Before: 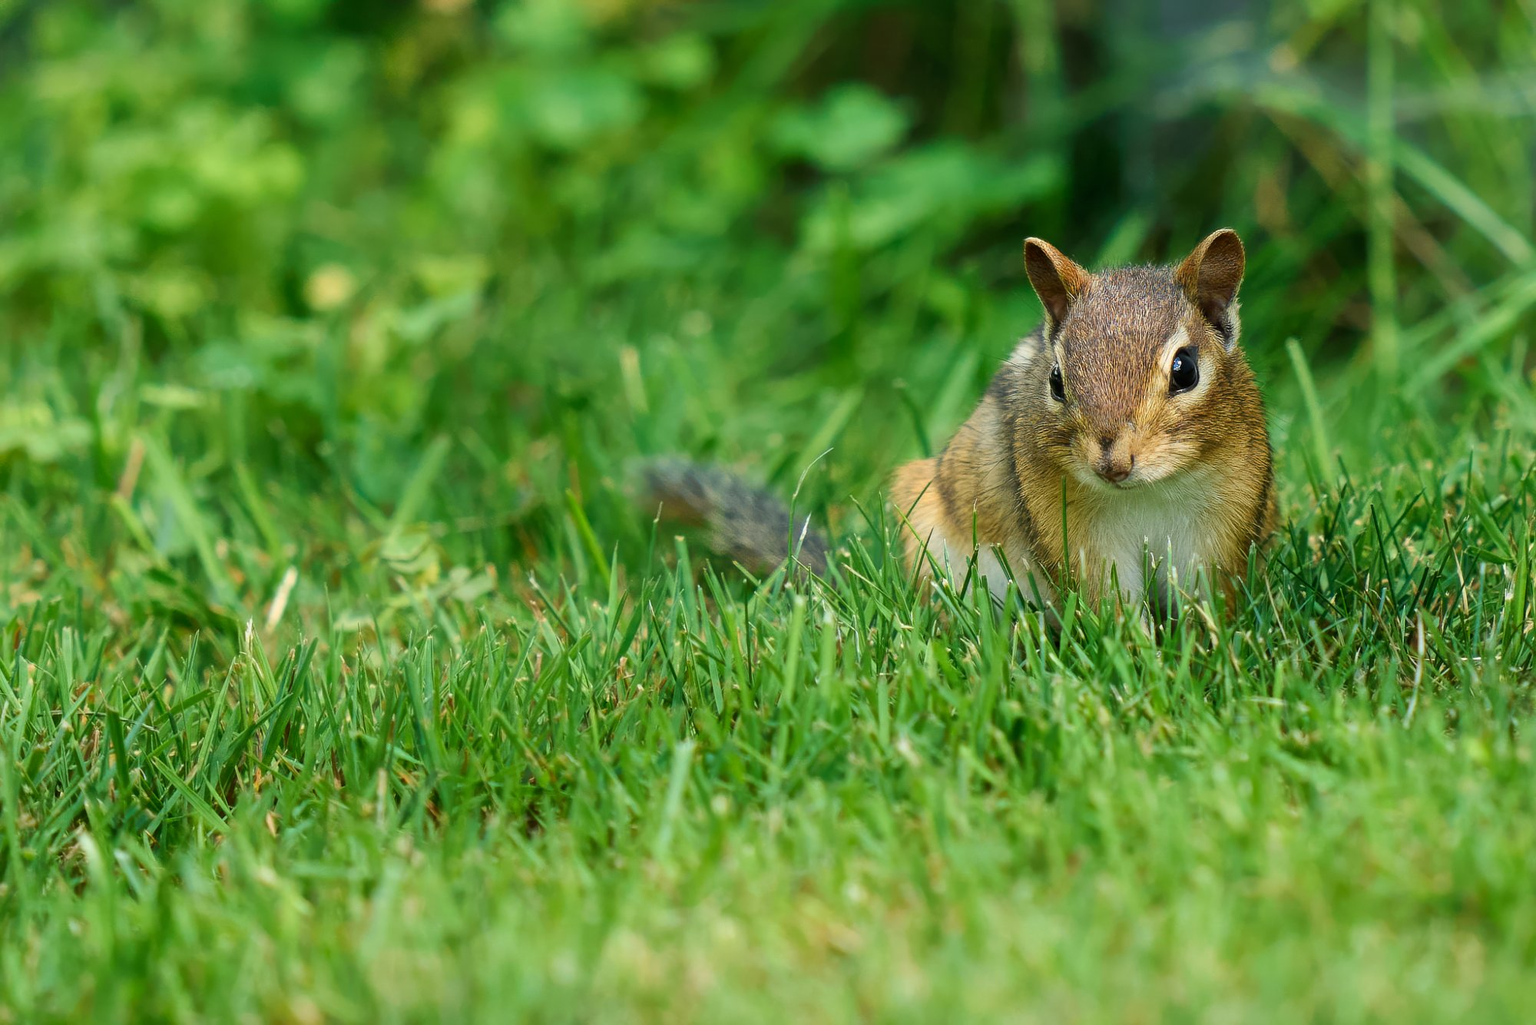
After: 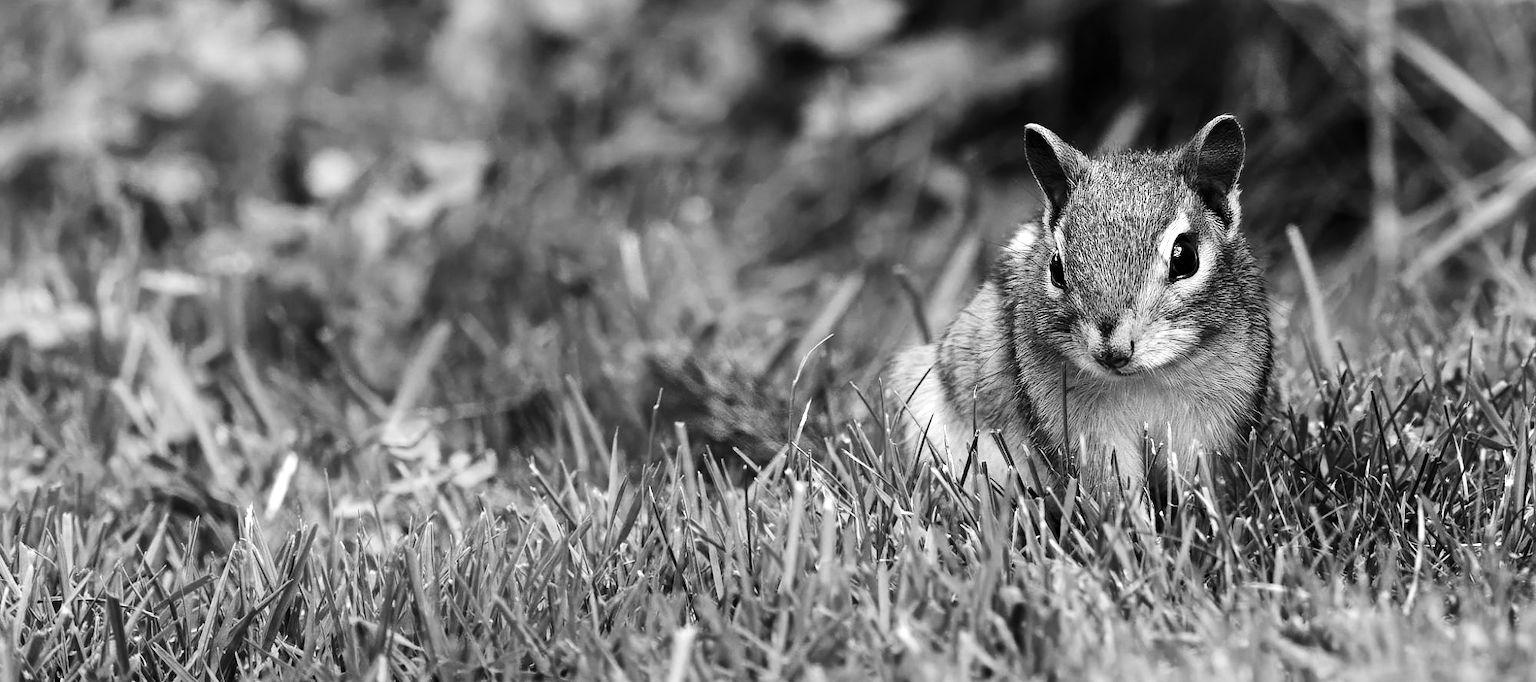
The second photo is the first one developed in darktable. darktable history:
haze removal: adaptive false
color balance rgb: perceptual saturation grading › global saturation 35.838%, perceptual saturation grading › shadows 36.224%, global vibrance 19.636%
crop: top 11.153%, bottom 22.168%
color zones: curves: ch0 [(0, 0.613) (0.01, 0.613) (0.245, 0.448) (0.498, 0.529) (0.642, 0.665) (0.879, 0.777) (0.99, 0.613)]; ch1 [(0, 0) (0.143, 0) (0.286, 0) (0.429, 0) (0.571, 0) (0.714, 0) (0.857, 0)]
color correction: highlights b* 0.006, saturation 0.316
exposure: black level correction 0, exposure 0.693 EV, compensate exposure bias true, compensate highlight preservation false
contrast brightness saturation: contrast 0.238, brightness -0.234, saturation 0.143
